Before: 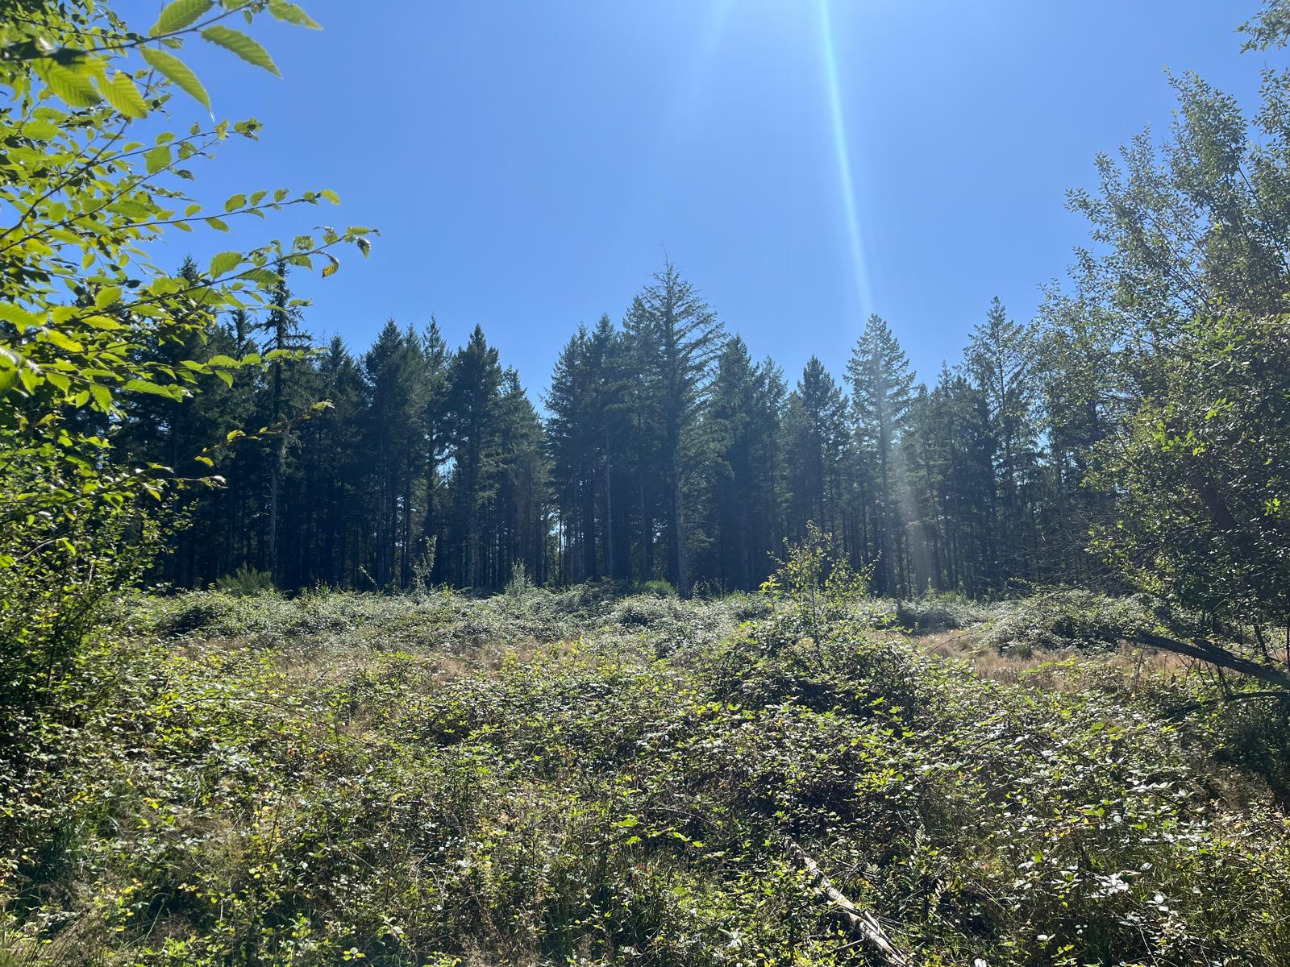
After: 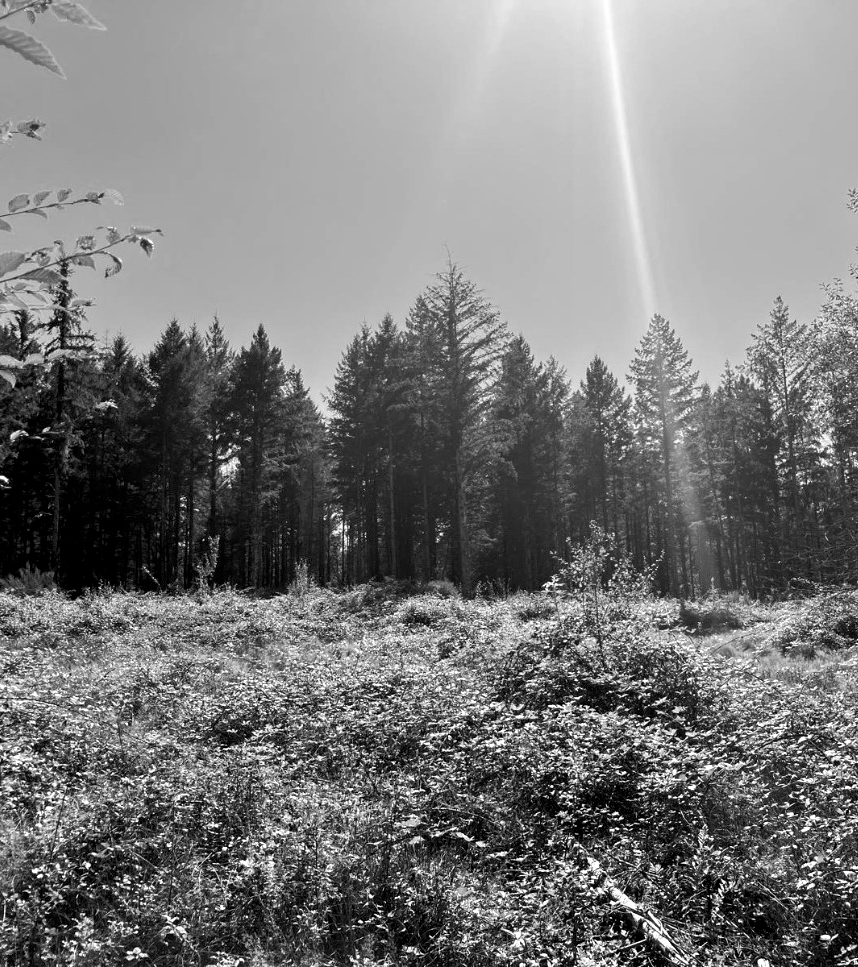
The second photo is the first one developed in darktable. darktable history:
crop: left 16.899%, right 16.556%
contrast brightness saturation: saturation -0.04
monochrome: on, module defaults
color balance rgb: shadows lift › luminance -21.66%, shadows lift › chroma 6.57%, shadows lift › hue 270°, power › chroma 0.68%, power › hue 60°, highlights gain › luminance 6.08%, highlights gain › chroma 1.33%, highlights gain › hue 90°, global offset › luminance -0.87%, perceptual saturation grading › global saturation 26.86%, perceptual saturation grading › highlights -28.39%, perceptual saturation grading › mid-tones 15.22%, perceptual saturation grading › shadows 33.98%, perceptual brilliance grading › highlights 10%, perceptual brilliance grading › mid-tones 5%
